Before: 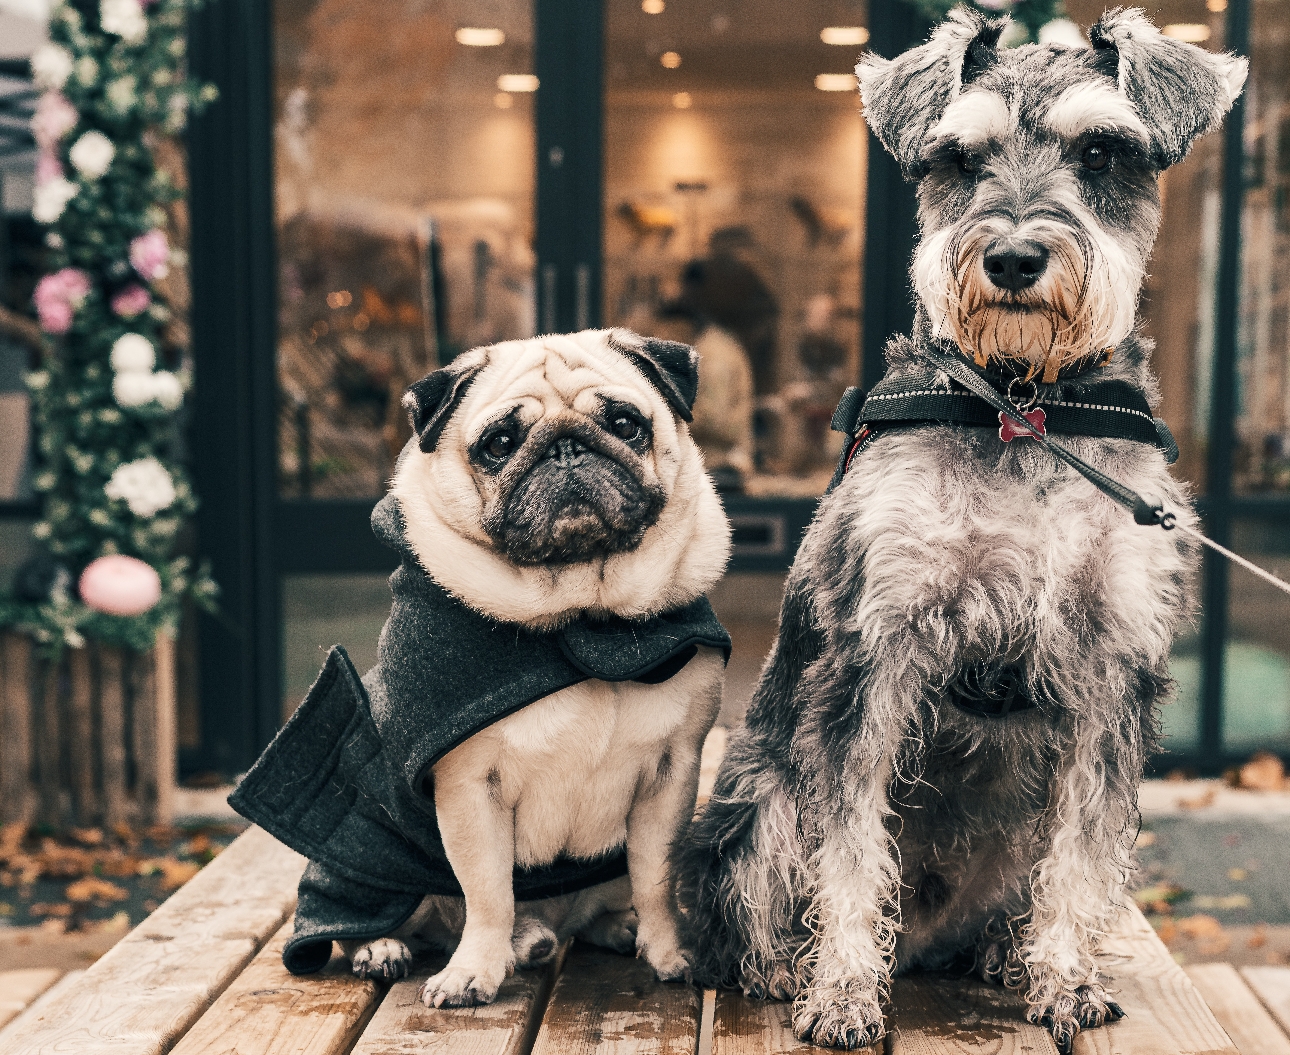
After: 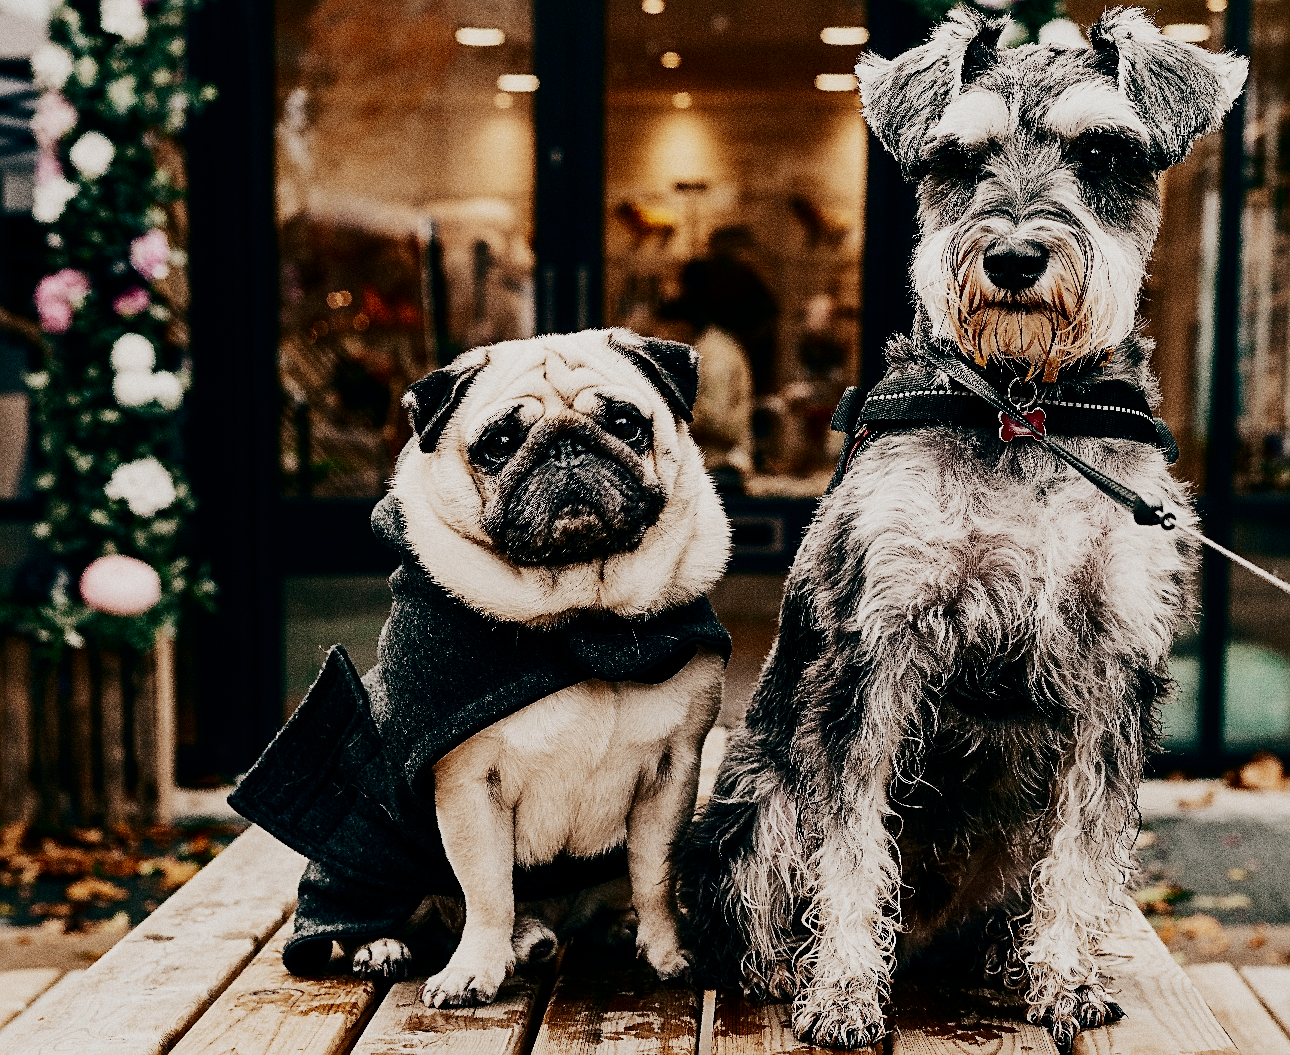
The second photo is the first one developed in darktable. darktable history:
contrast brightness saturation: contrast 0.13, brightness -0.24, saturation 0.14
sigmoid: contrast 1.8, skew -0.2, preserve hue 0%, red attenuation 0.1, red rotation 0.035, green attenuation 0.1, green rotation -0.017, blue attenuation 0.15, blue rotation -0.052, base primaries Rec2020
sharpen: on, module defaults
grain: coarseness 0.47 ISO
